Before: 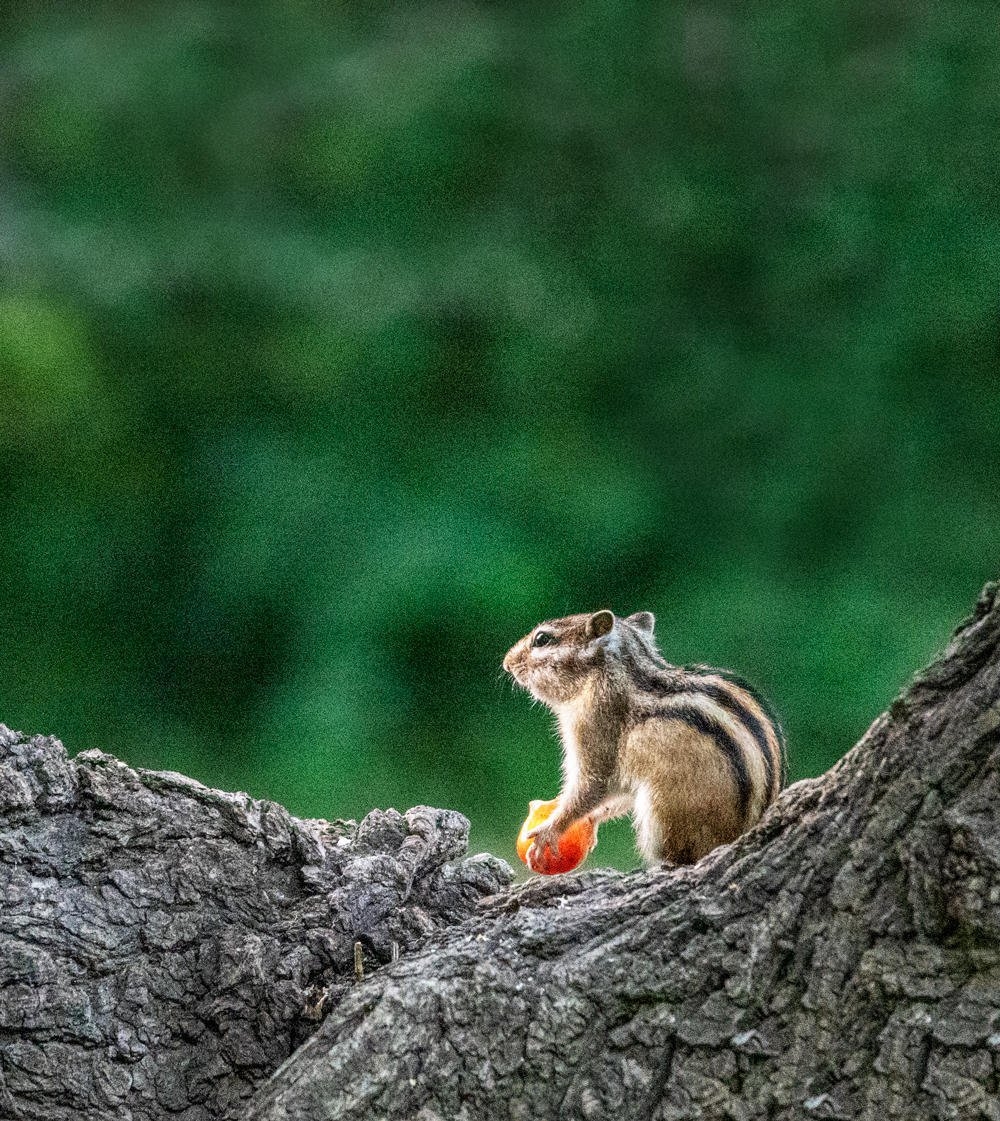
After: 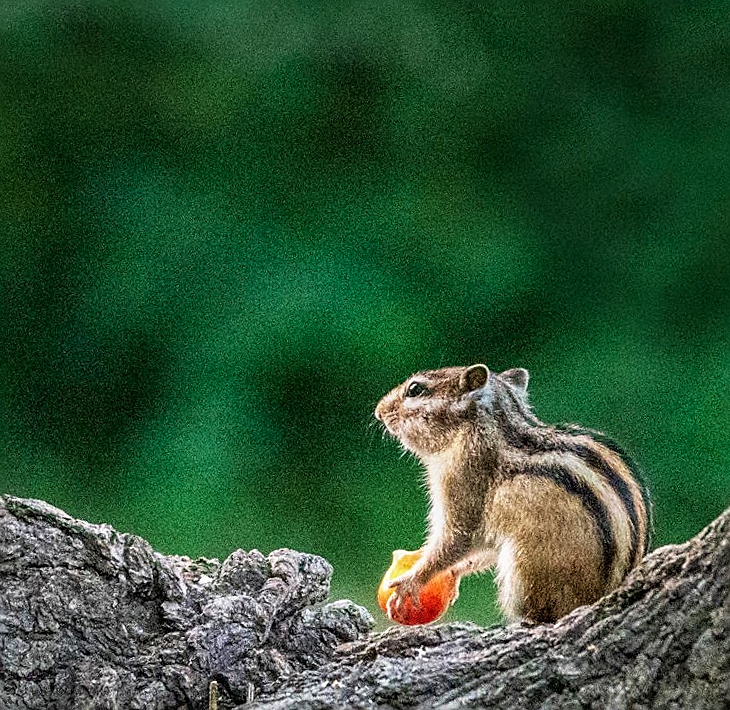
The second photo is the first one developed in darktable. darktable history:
sharpen: amount 0.575
velvia: on, module defaults
graduated density: on, module defaults
crop and rotate: angle -3.37°, left 9.79%, top 20.73%, right 12.42%, bottom 11.82%
